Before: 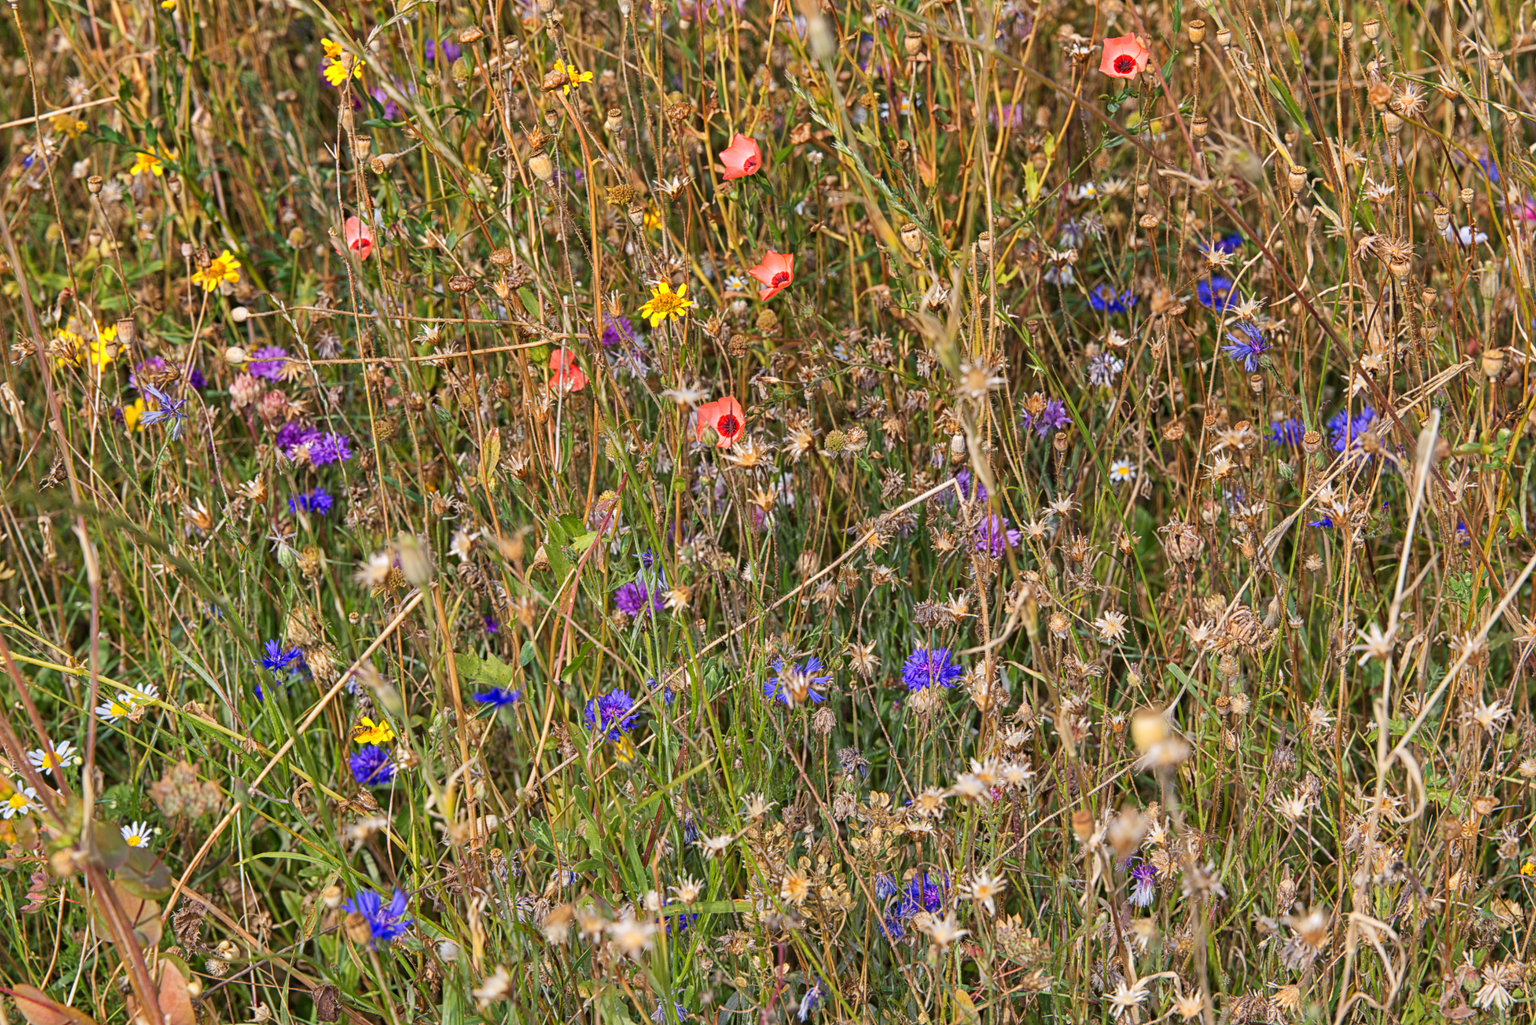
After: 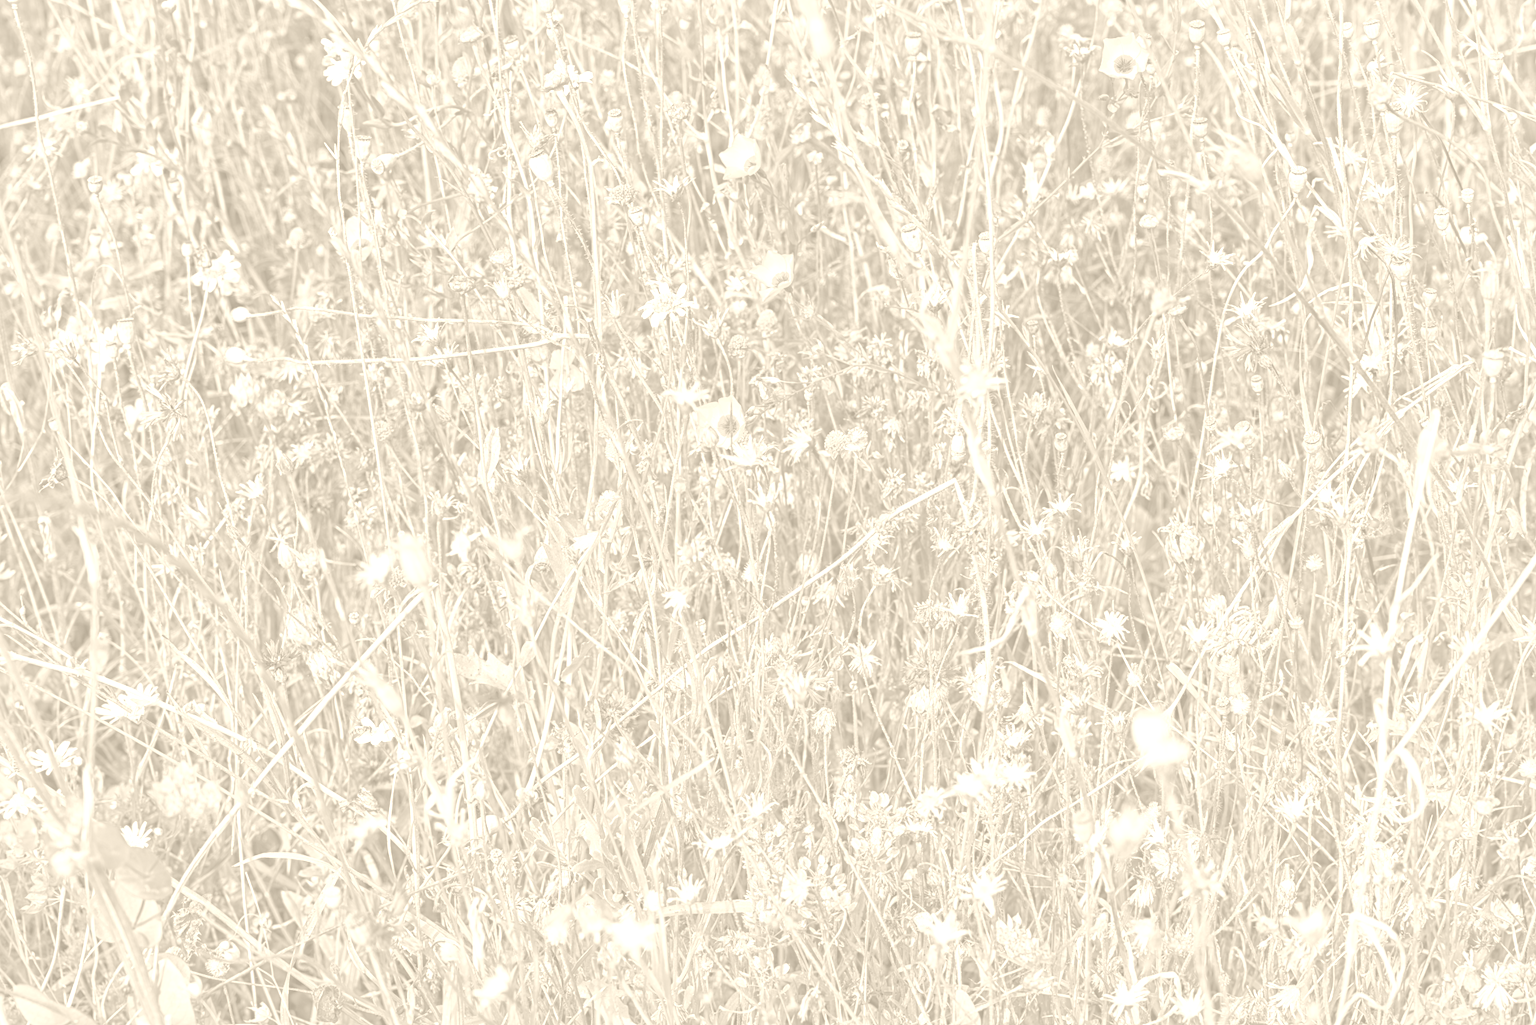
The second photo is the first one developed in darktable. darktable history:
colorize: hue 36°, saturation 71%, lightness 80.79%
tone equalizer: on, module defaults
shadows and highlights: on, module defaults
